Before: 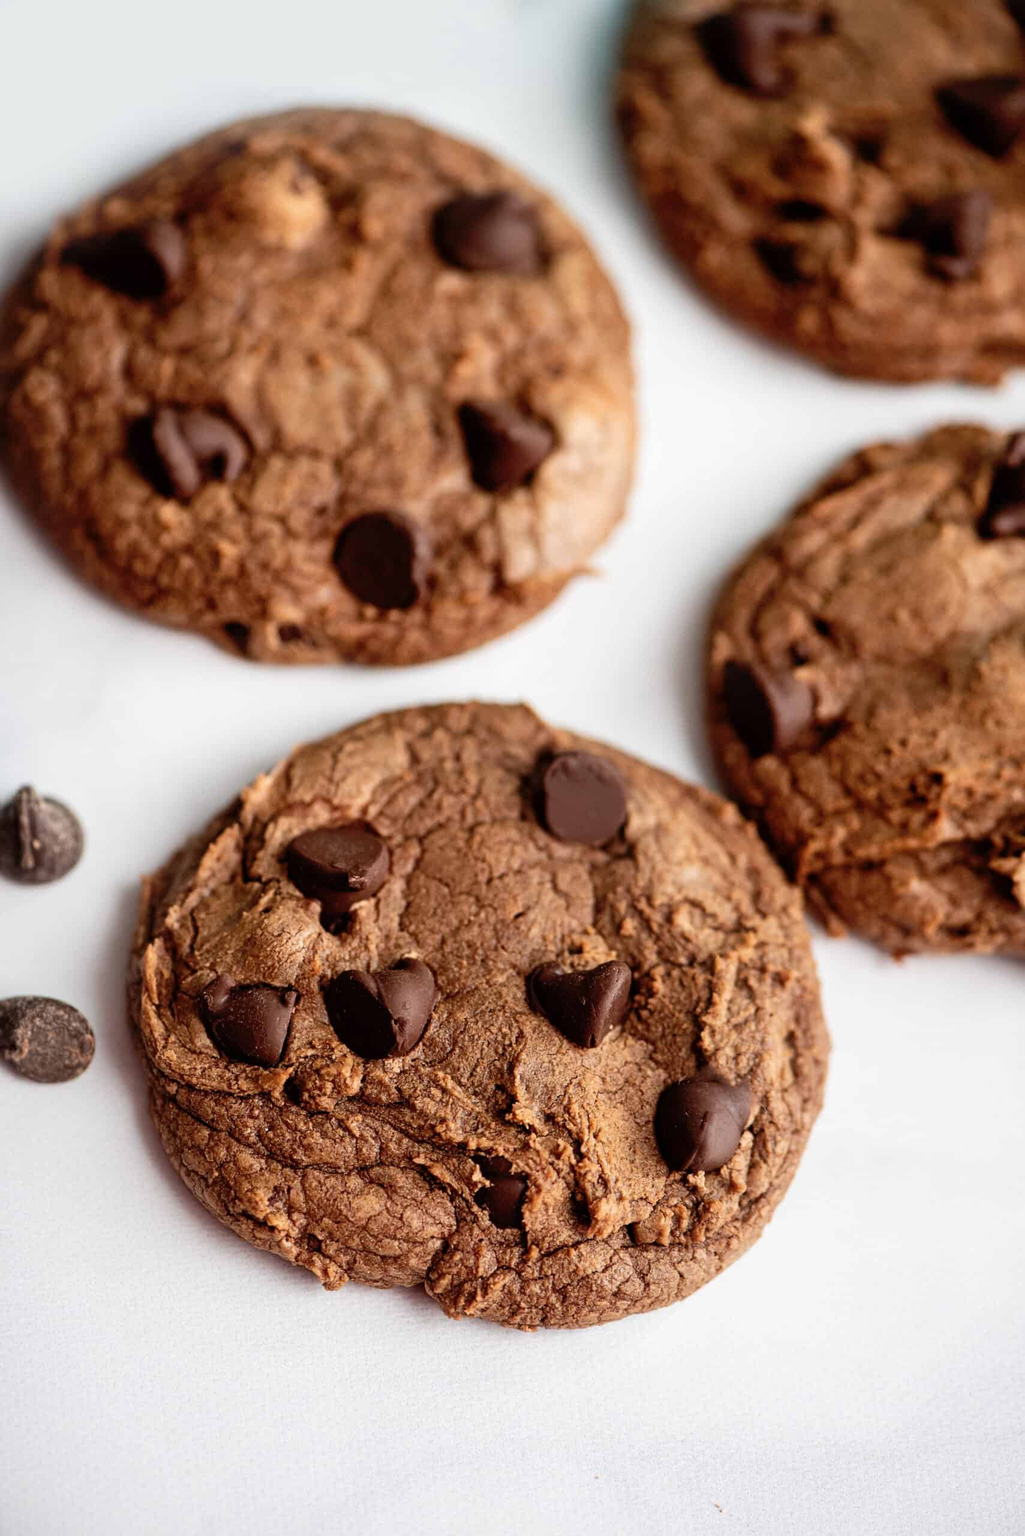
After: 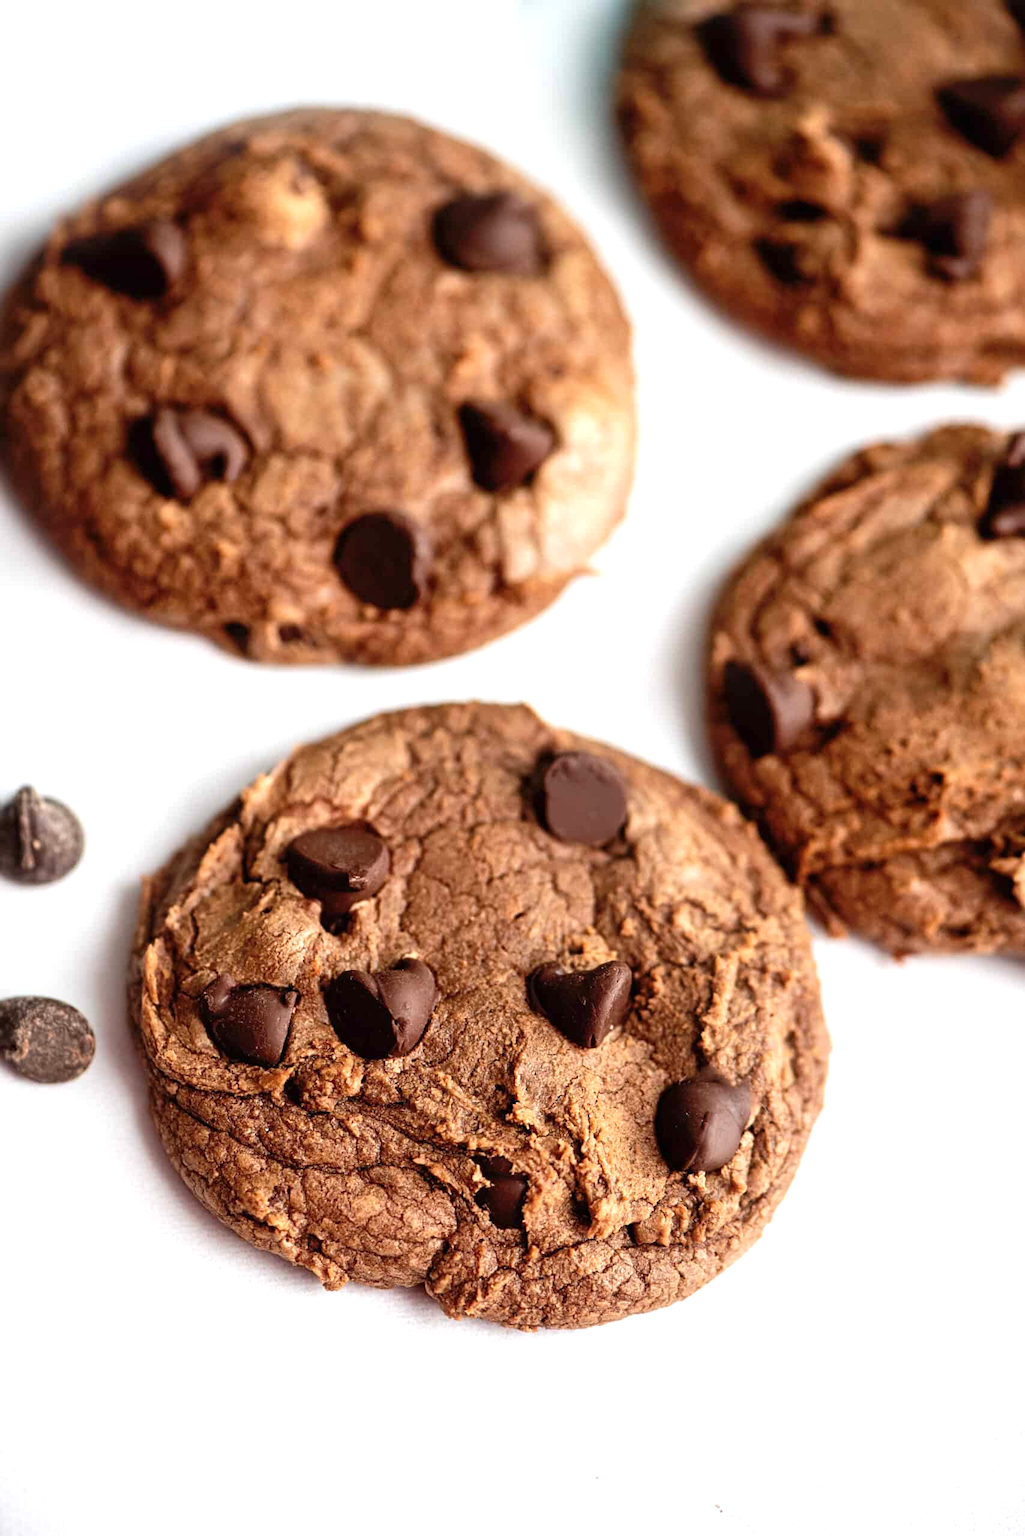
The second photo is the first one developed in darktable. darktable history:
tone equalizer: edges refinement/feathering 500, mask exposure compensation -1.57 EV, preserve details no
exposure: black level correction 0, exposure 0.498 EV, compensate highlight preservation false
